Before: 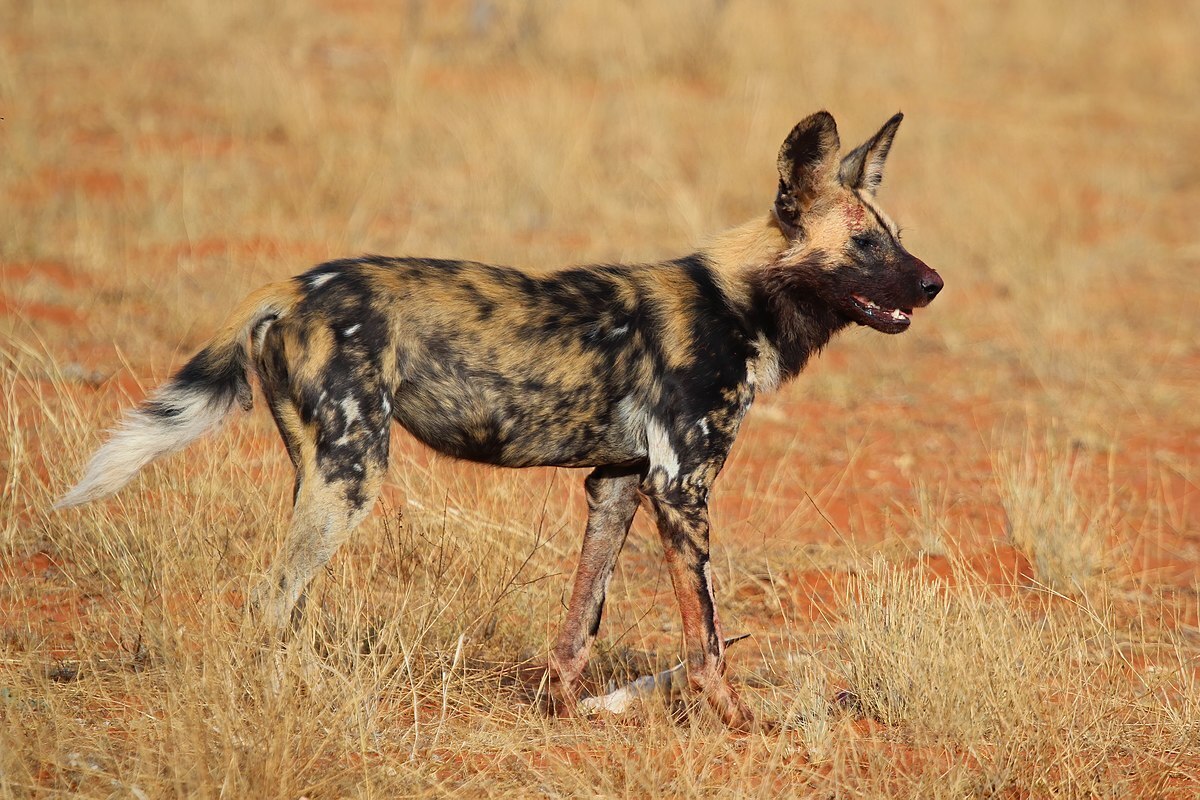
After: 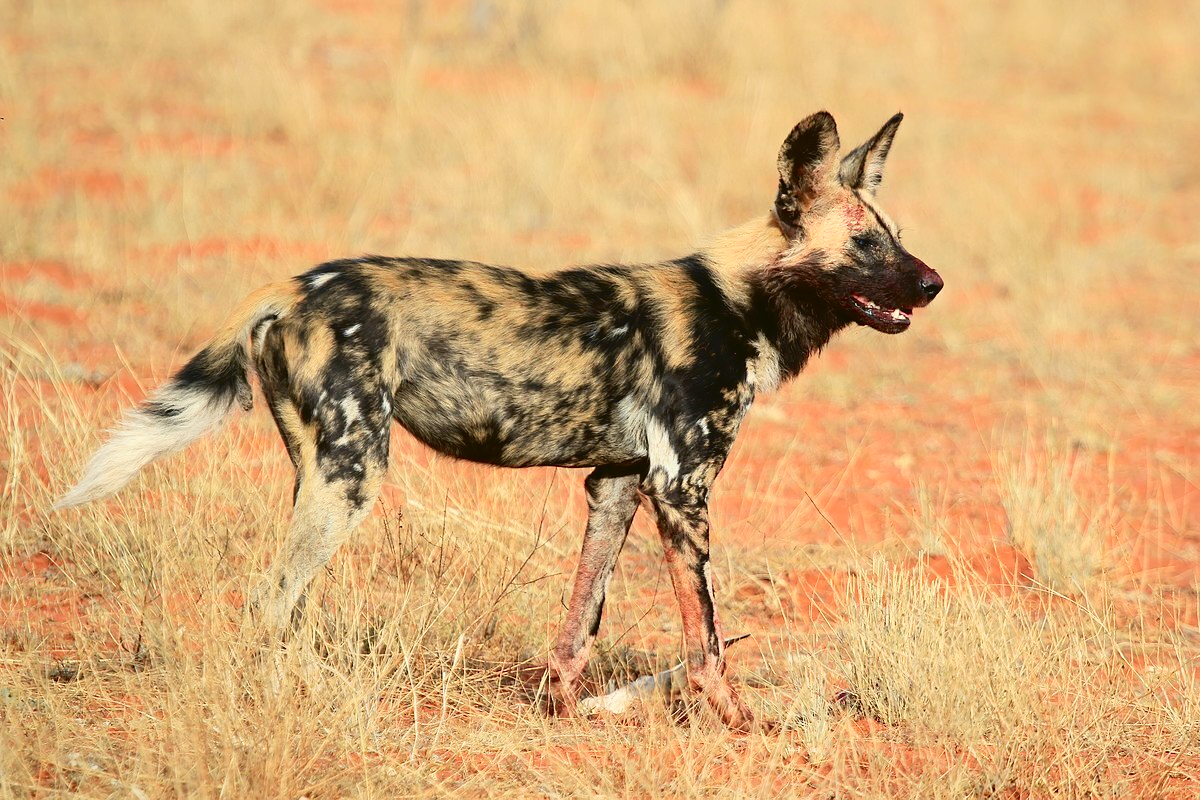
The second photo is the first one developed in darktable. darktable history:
levels: levels [0, 0.478, 1]
tone curve: curves: ch0 [(0, 0.023) (0.087, 0.065) (0.184, 0.168) (0.45, 0.54) (0.57, 0.683) (0.722, 0.825) (0.877, 0.948) (1, 1)]; ch1 [(0, 0) (0.388, 0.369) (0.447, 0.447) (0.505, 0.5) (0.534, 0.528) (0.573, 0.583) (0.663, 0.68) (1, 1)]; ch2 [(0, 0) (0.314, 0.223) (0.427, 0.405) (0.492, 0.505) (0.531, 0.55) (0.589, 0.599) (1, 1)], color space Lab, independent channels, preserve colors none
